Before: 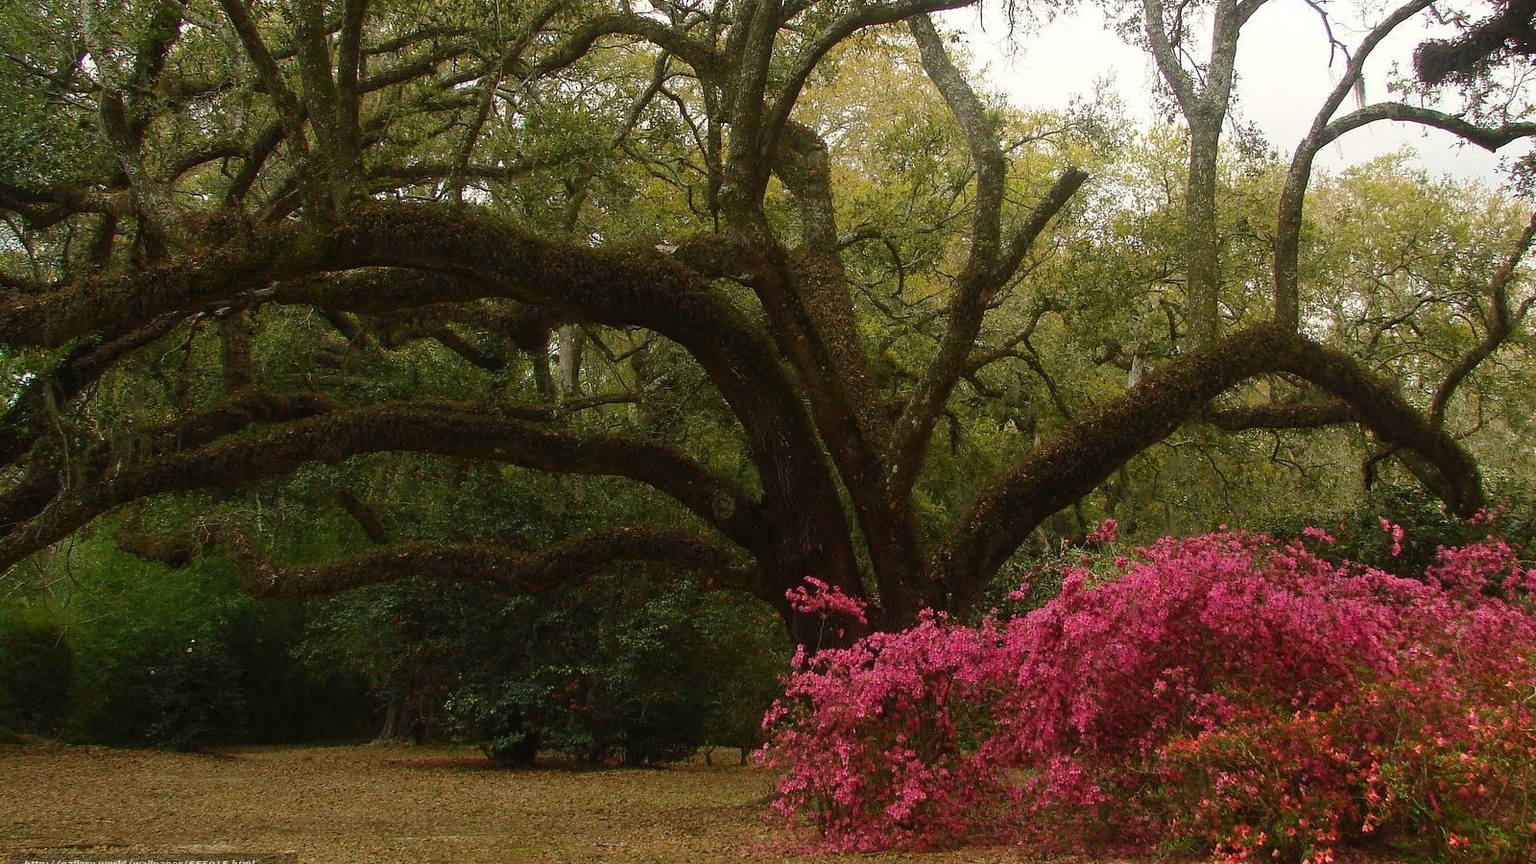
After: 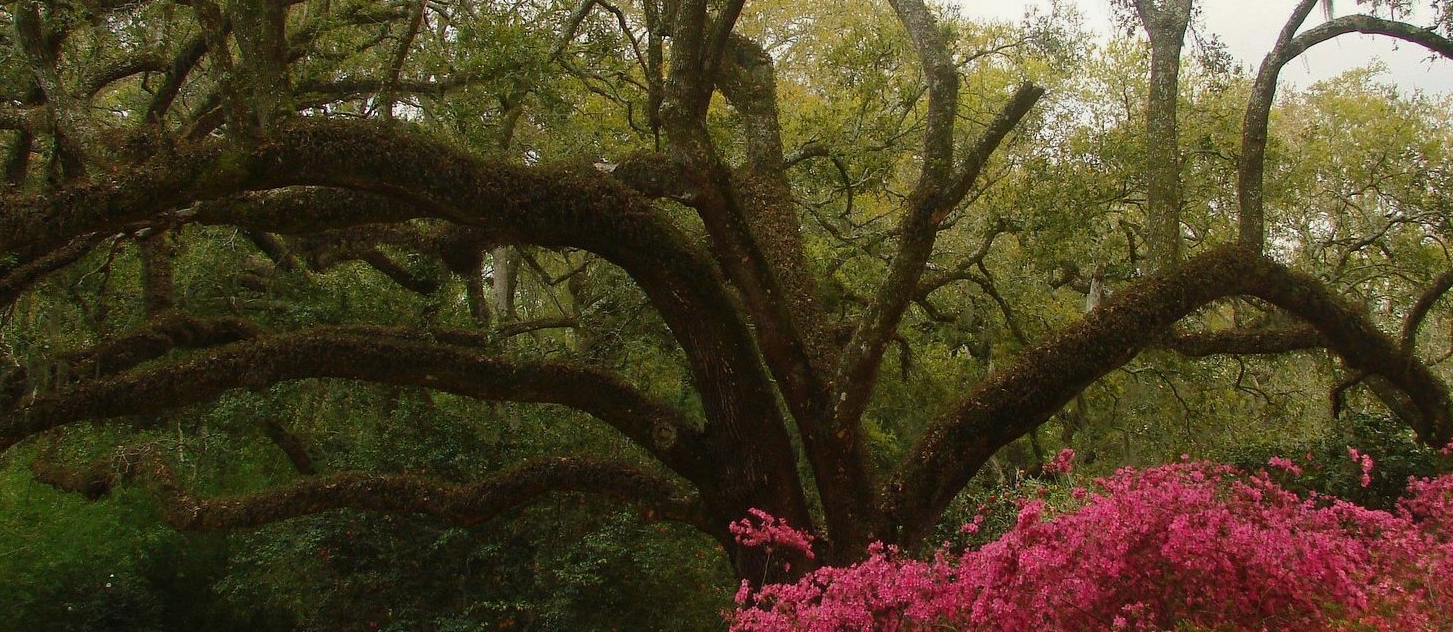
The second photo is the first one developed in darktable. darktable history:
shadows and highlights: shadows 25, white point adjustment -3, highlights -30
crop: left 5.596%, top 10.314%, right 3.534%, bottom 19.395%
